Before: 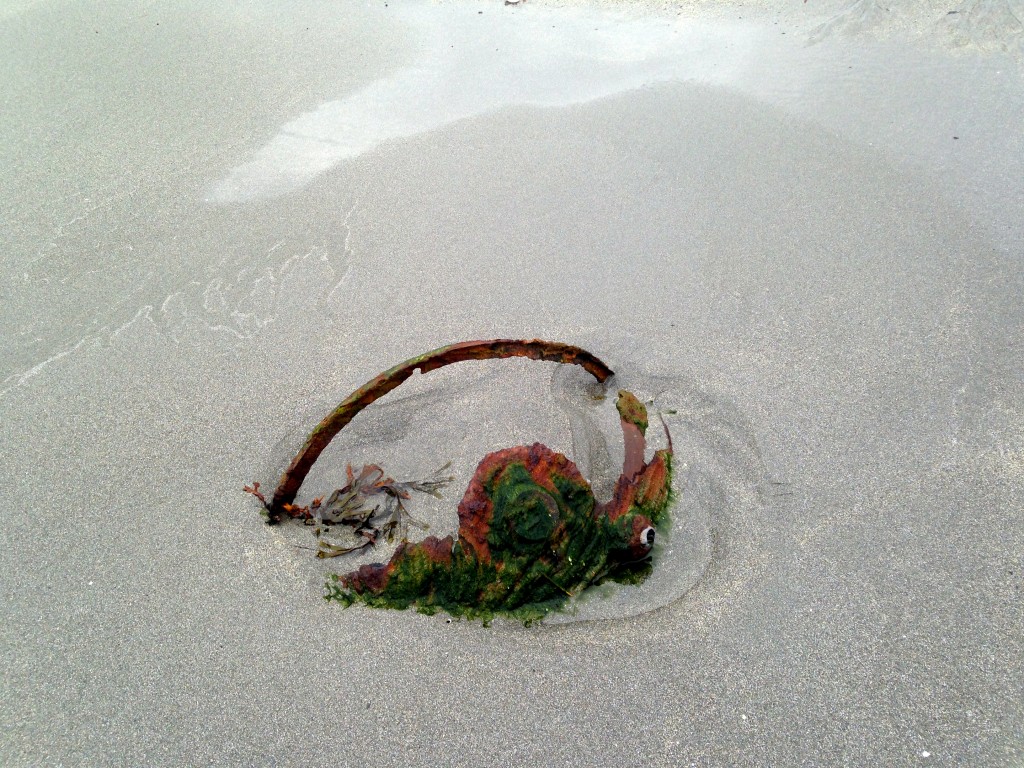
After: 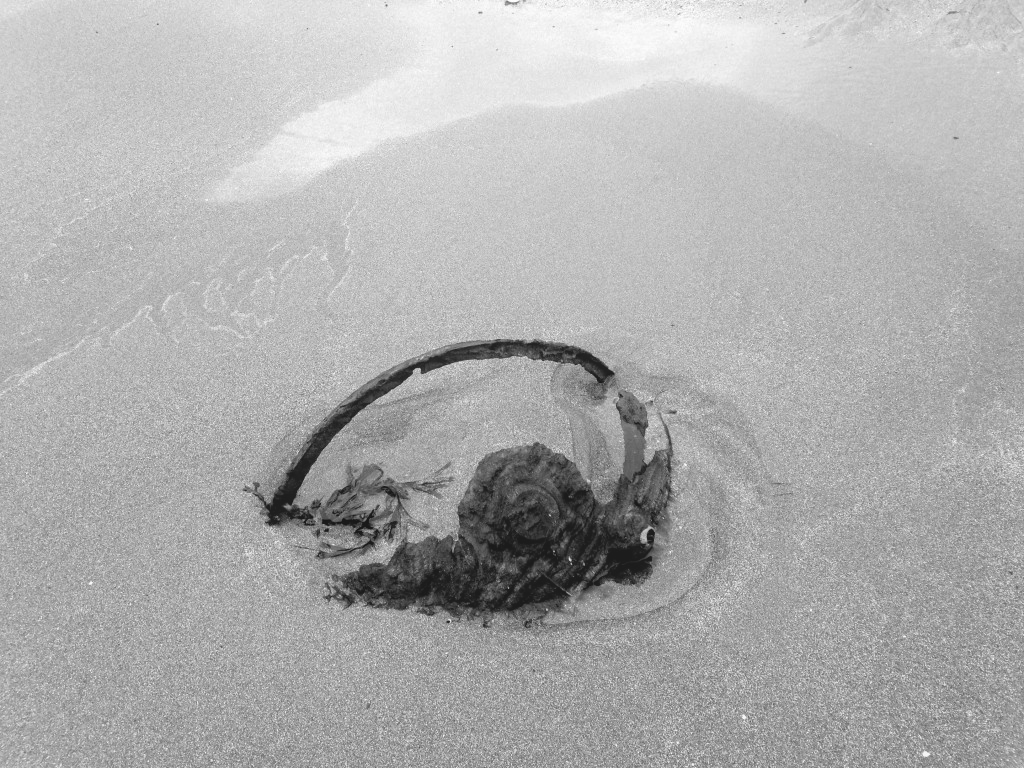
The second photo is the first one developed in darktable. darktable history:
monochrome: on, module defaults
local contrast: highlights 48%, shadows 0%, detail 100%
